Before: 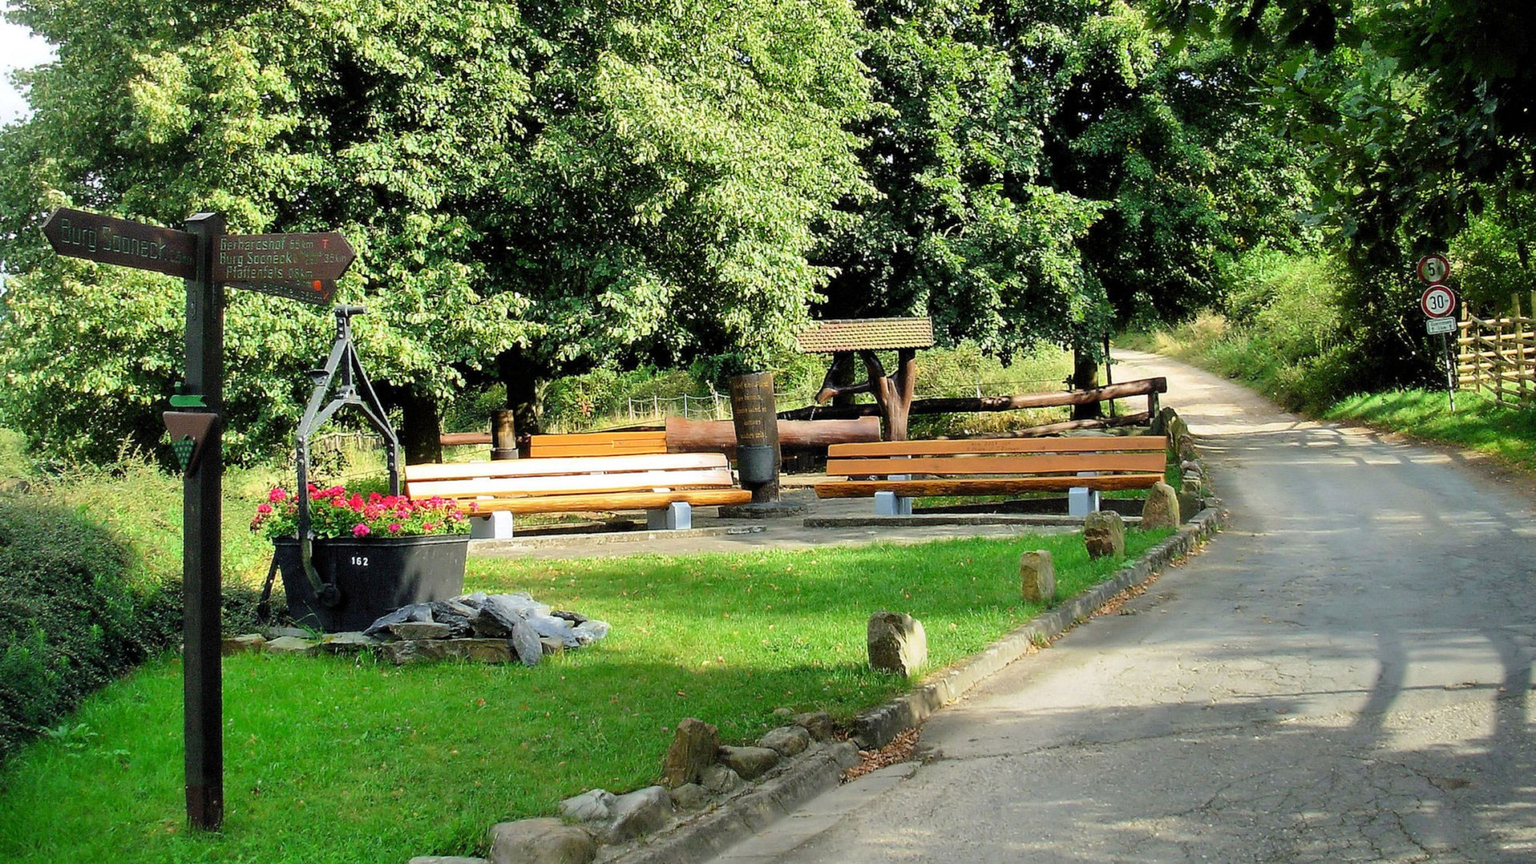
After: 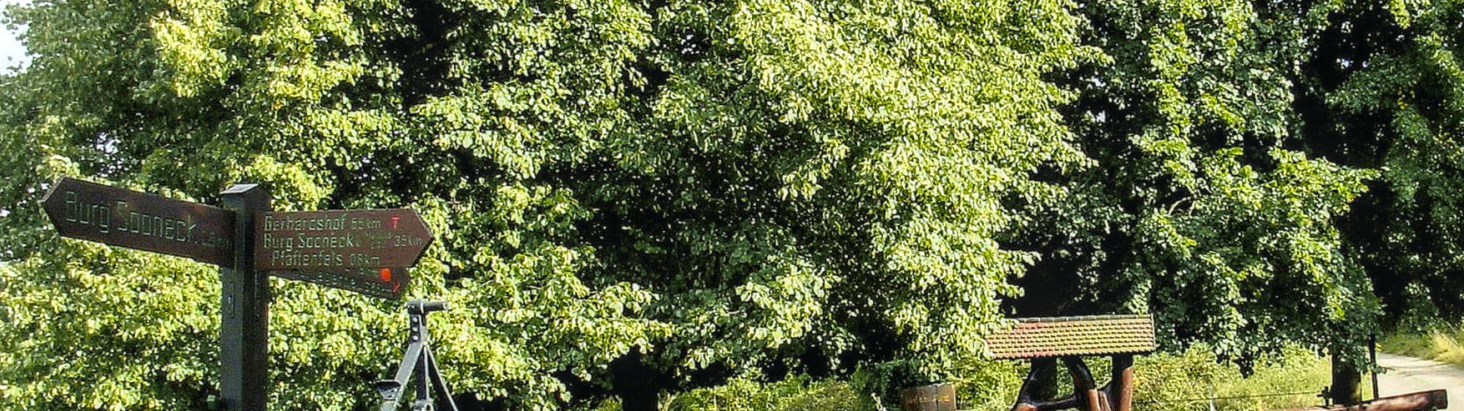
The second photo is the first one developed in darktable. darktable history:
local contrast: on, module defaults
crop: left 0.579%, top 7.627%, right 23.167%, bottom 54.275%
tone curve: curves: ch0 [(0, 0.024) (0.119, 0.146) (0.474, 0.464) (0.718, 0.721) (0.817, 0.839) (1, 0.998)]; ch1 [(0, 0) (0.377, 0.416) (0.439, 0.451) (0.477, 0.477) (0.501, 0.497) (0.538, 0.544) (0.58, 0.602) (0.664, 0.676) (0.783, 0.804) (1, 1)]; ch2 [(0, 0) (0.38, 0.405) (0.463, 0.456) (0.498, 0.497) (0.524, 0.535) (0.578, 0.576) (0.648, 0.665) (1, 1)], color space Lab, independent channels, preserve colors none
